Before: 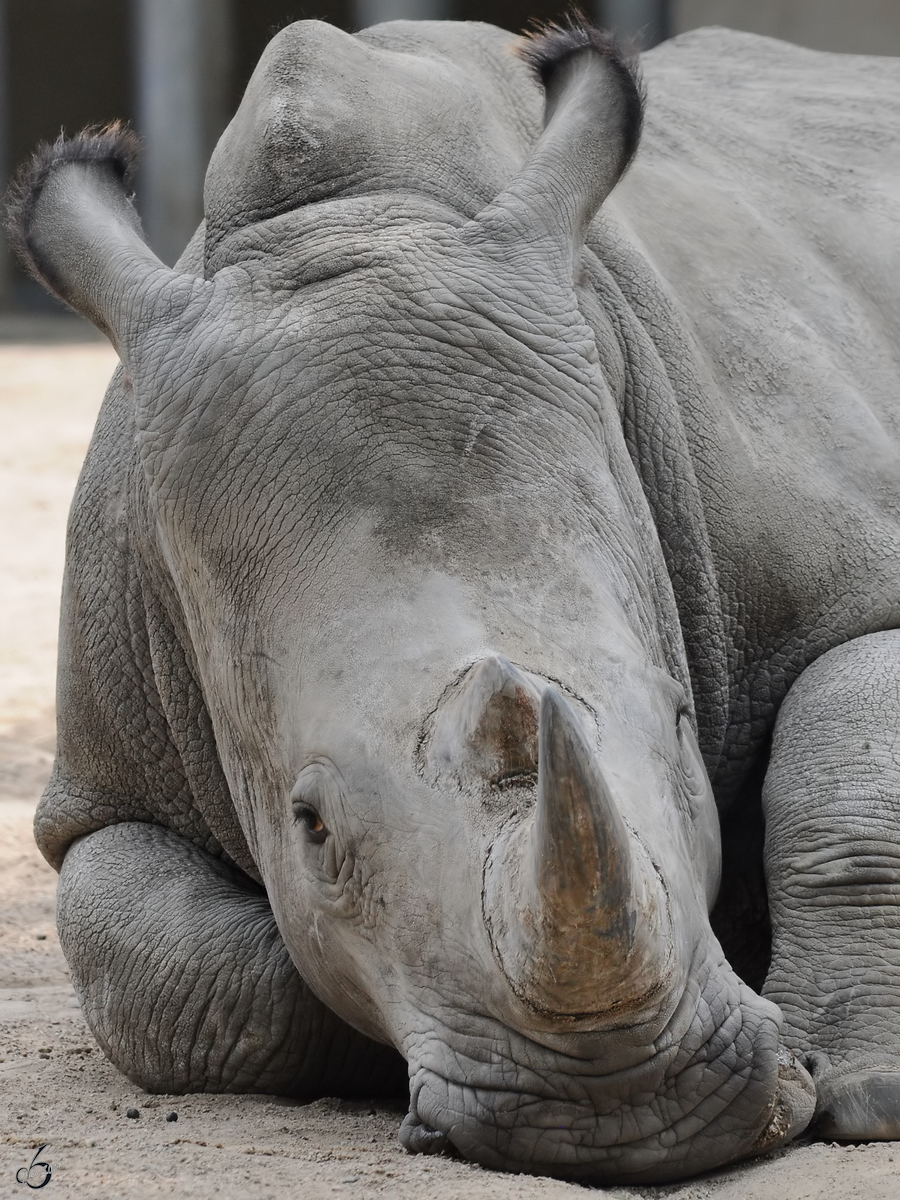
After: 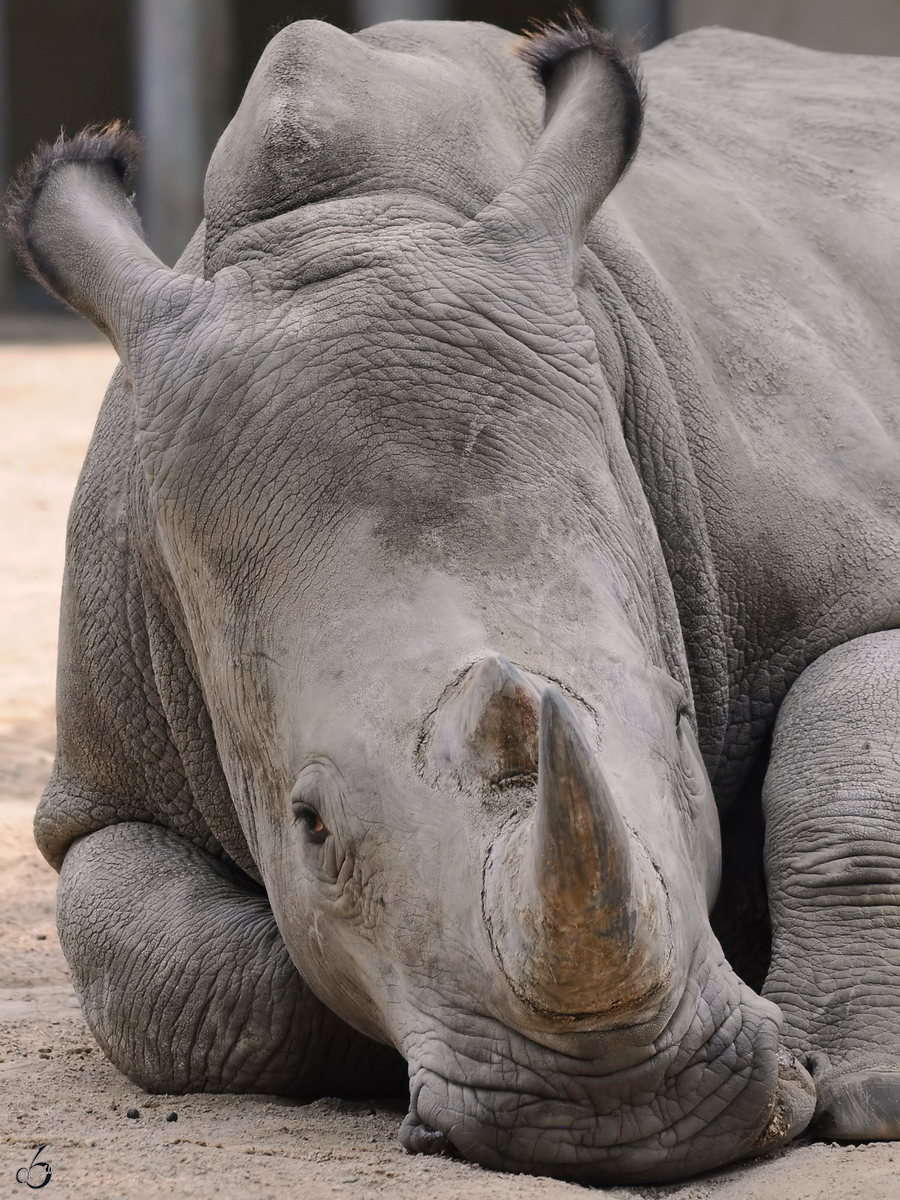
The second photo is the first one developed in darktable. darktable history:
color correction: highlights a* 3.22, highlights b* 2.24, saturation 1.19
